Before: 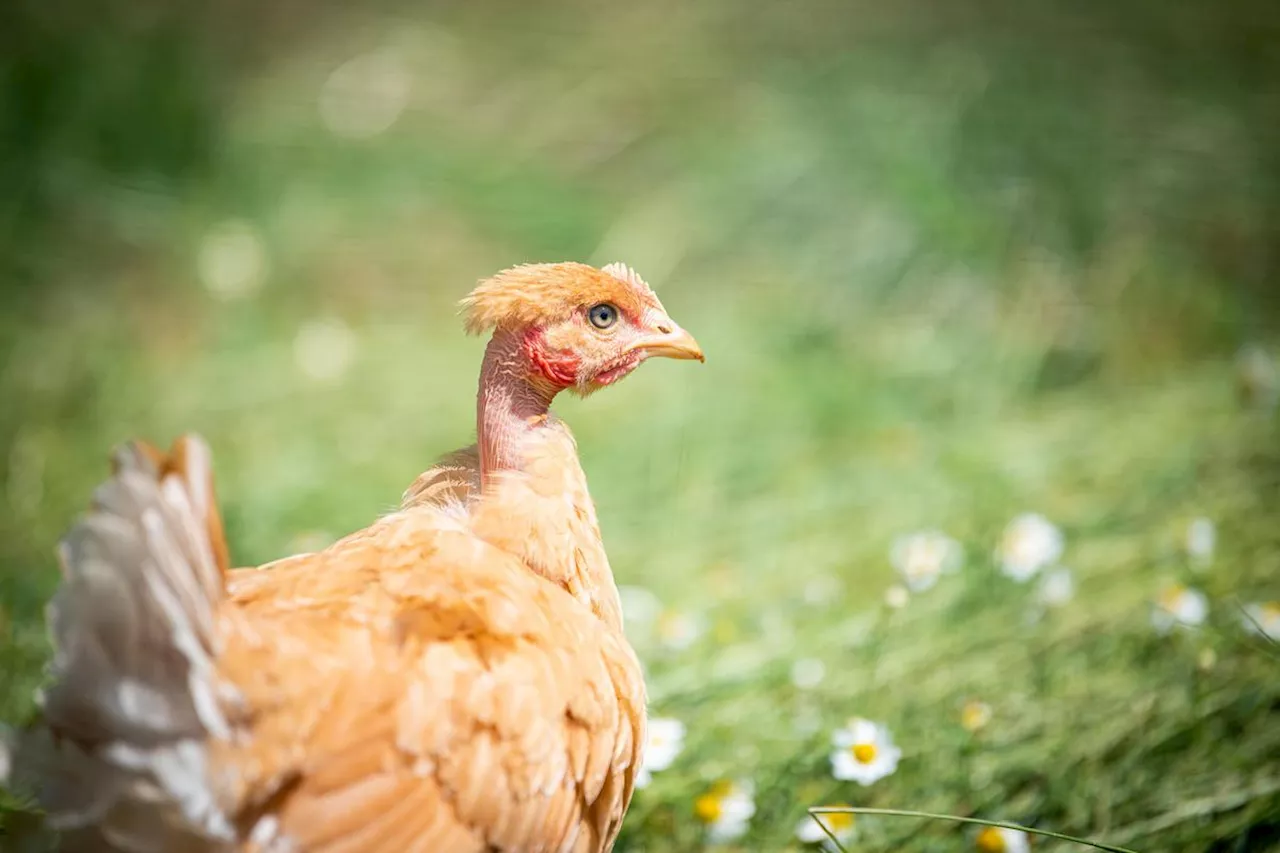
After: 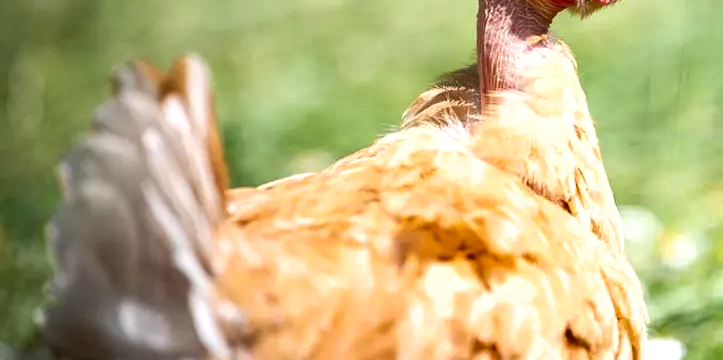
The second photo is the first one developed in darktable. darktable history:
crop: top 44.619%, right 43.473%, bottom 13.134%
color calibration: illuminant custom, x 0.348, y 0.364, temperature 4915.56 K
shadows and highlights: shadows 61.1, soften with gaussian
color balance rgb: perceptual saturation grading › global saturation -0.081%, perceptual brilliance grading › global brilliance -18.244%, perceptual brilliance grading › highlights 28.248%
